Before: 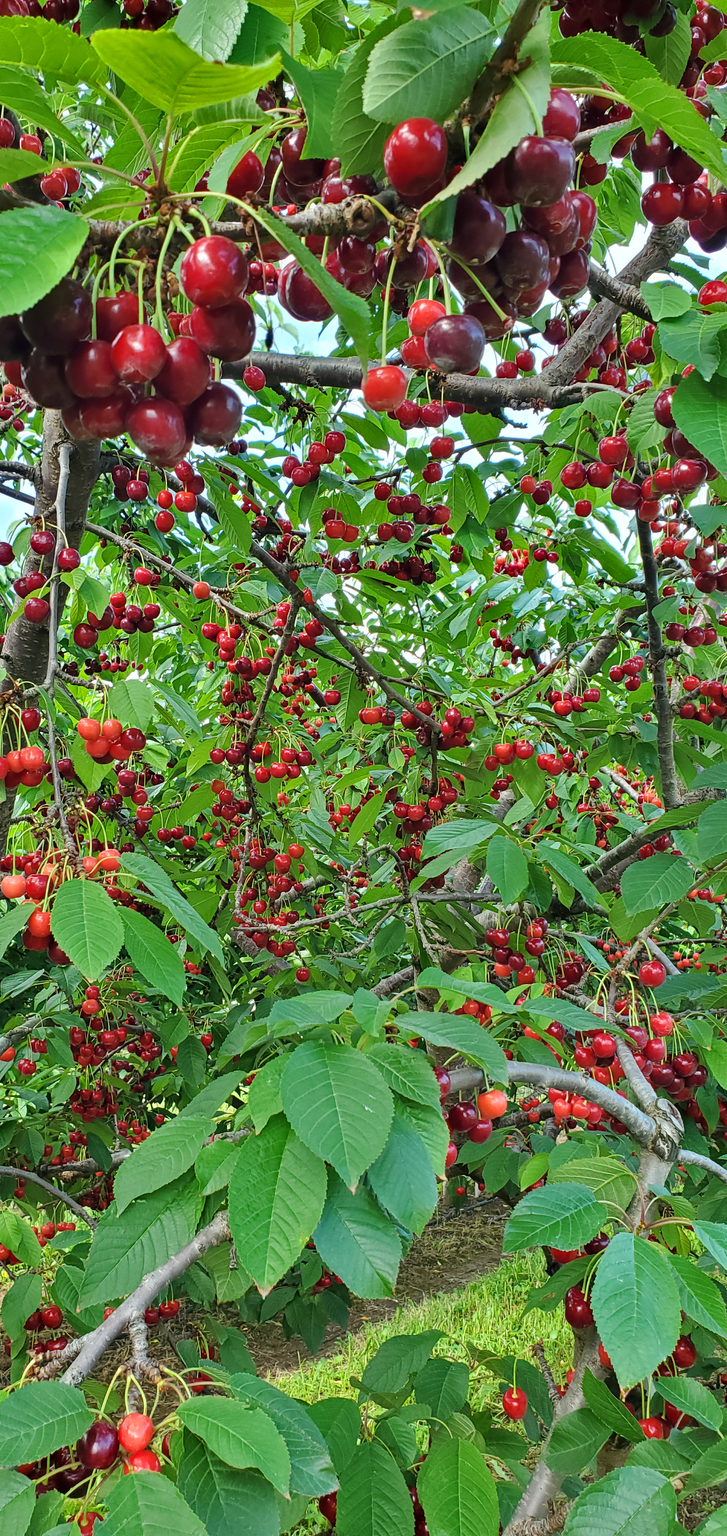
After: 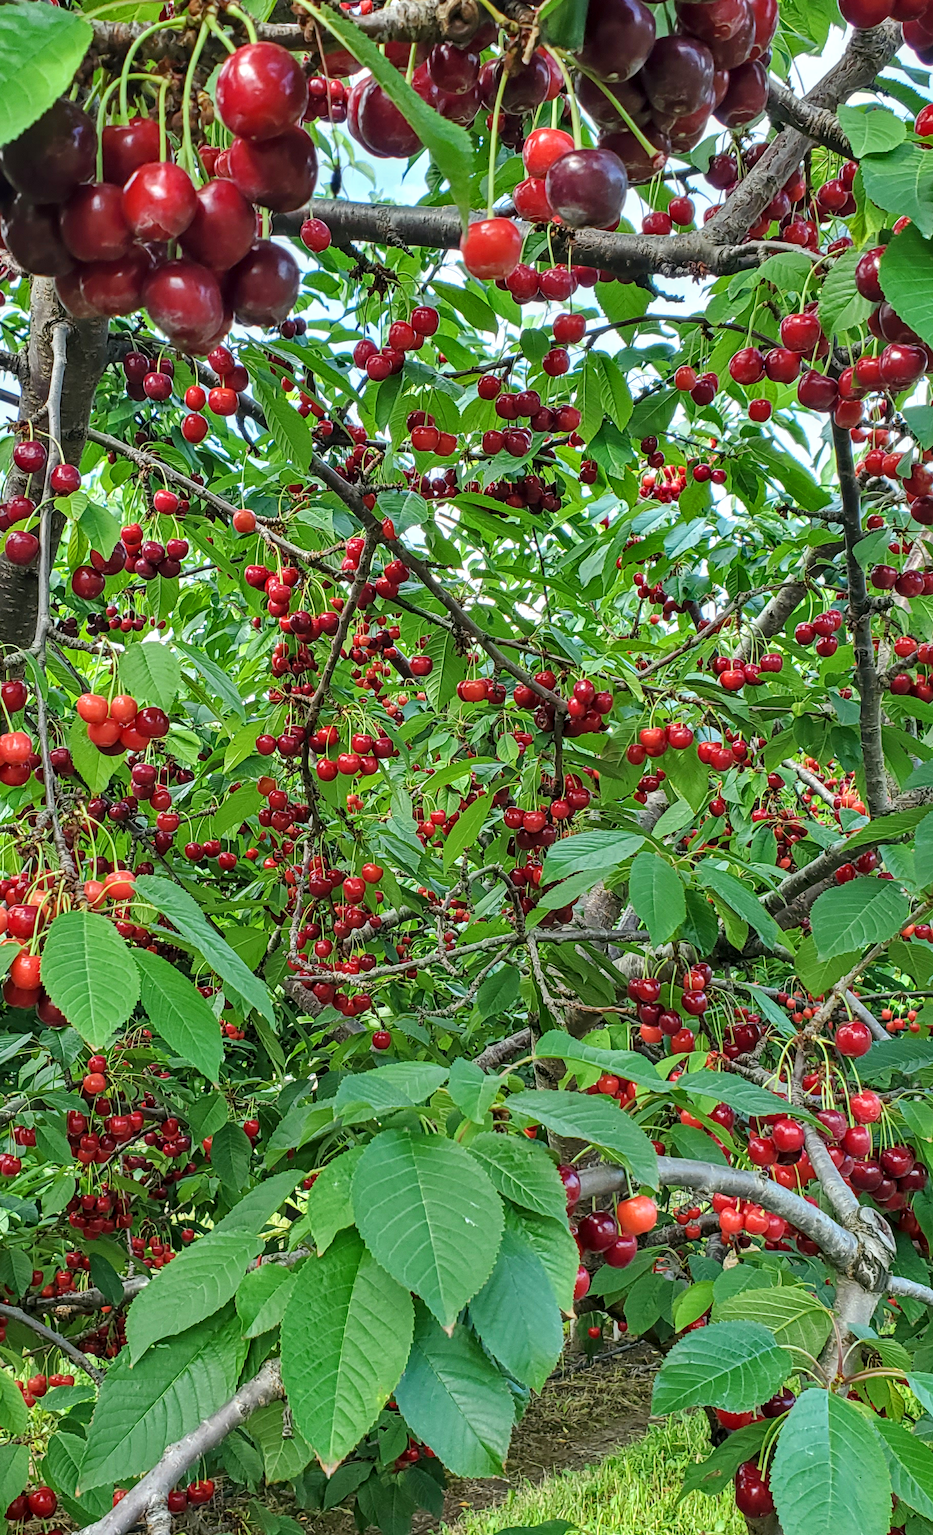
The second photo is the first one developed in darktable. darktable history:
local contrast: on, module defaults
crop and rotate: left 2.902%, top 13.34%, right 1.958%, bottom 12.599%
